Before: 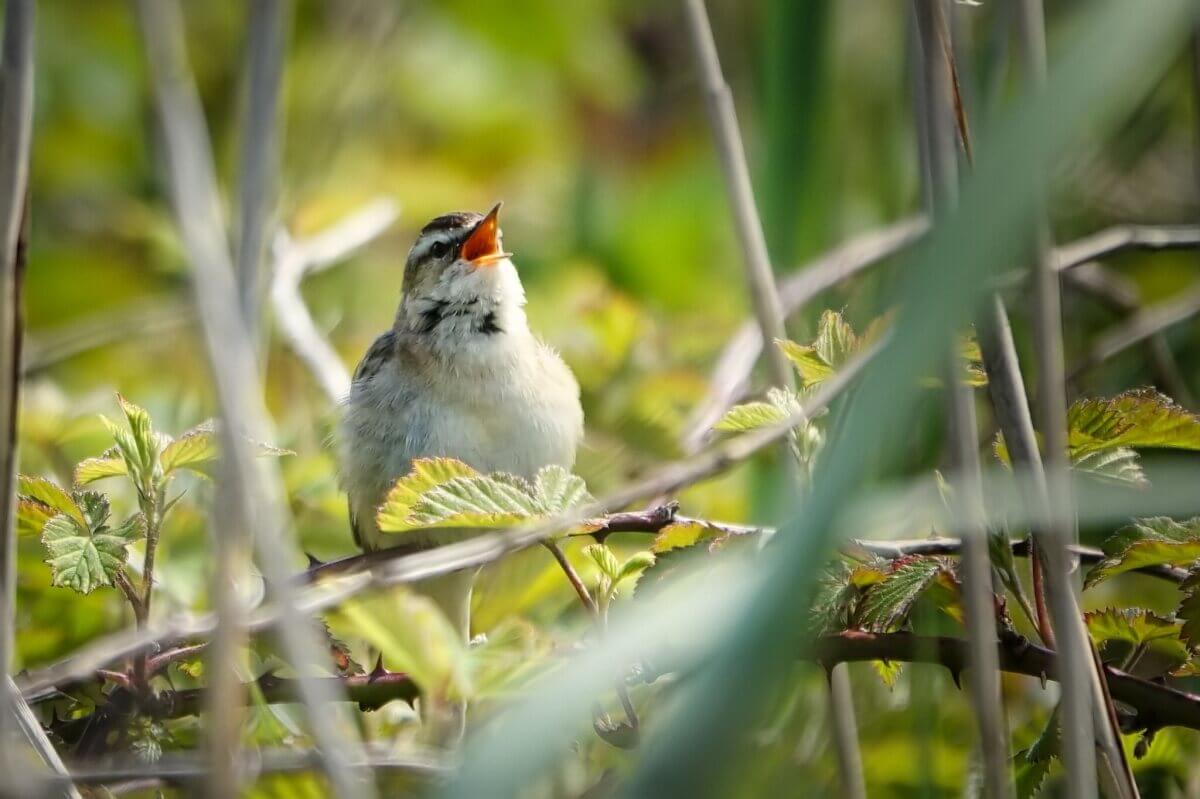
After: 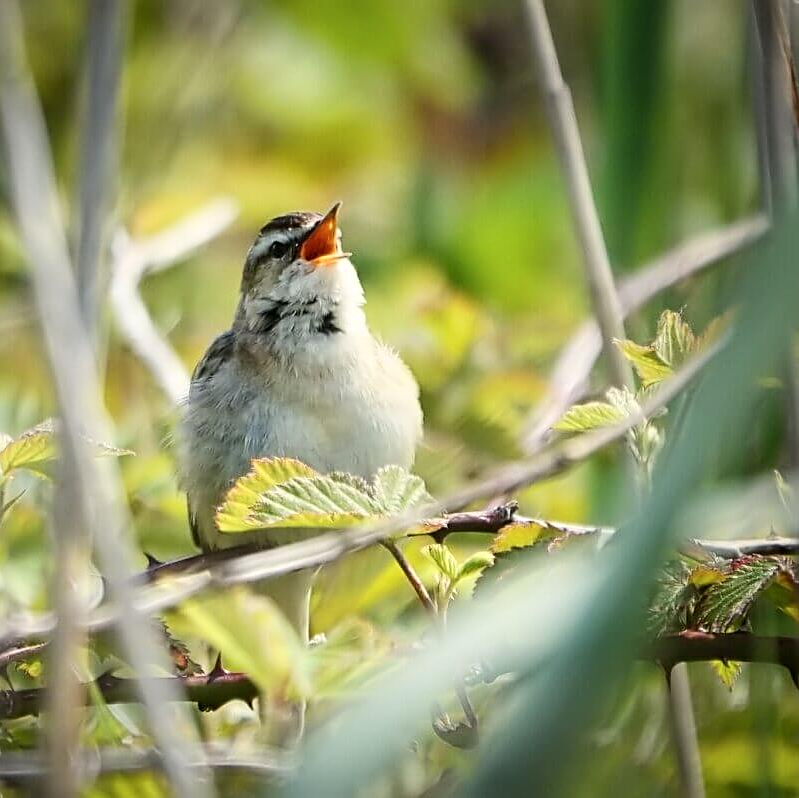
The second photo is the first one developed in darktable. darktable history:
crop and rotate: left 13.473%, right 19.896%
contrast brightness saturation: contrast 0.146, brightness 0.049
sharpen: on, module defaults
